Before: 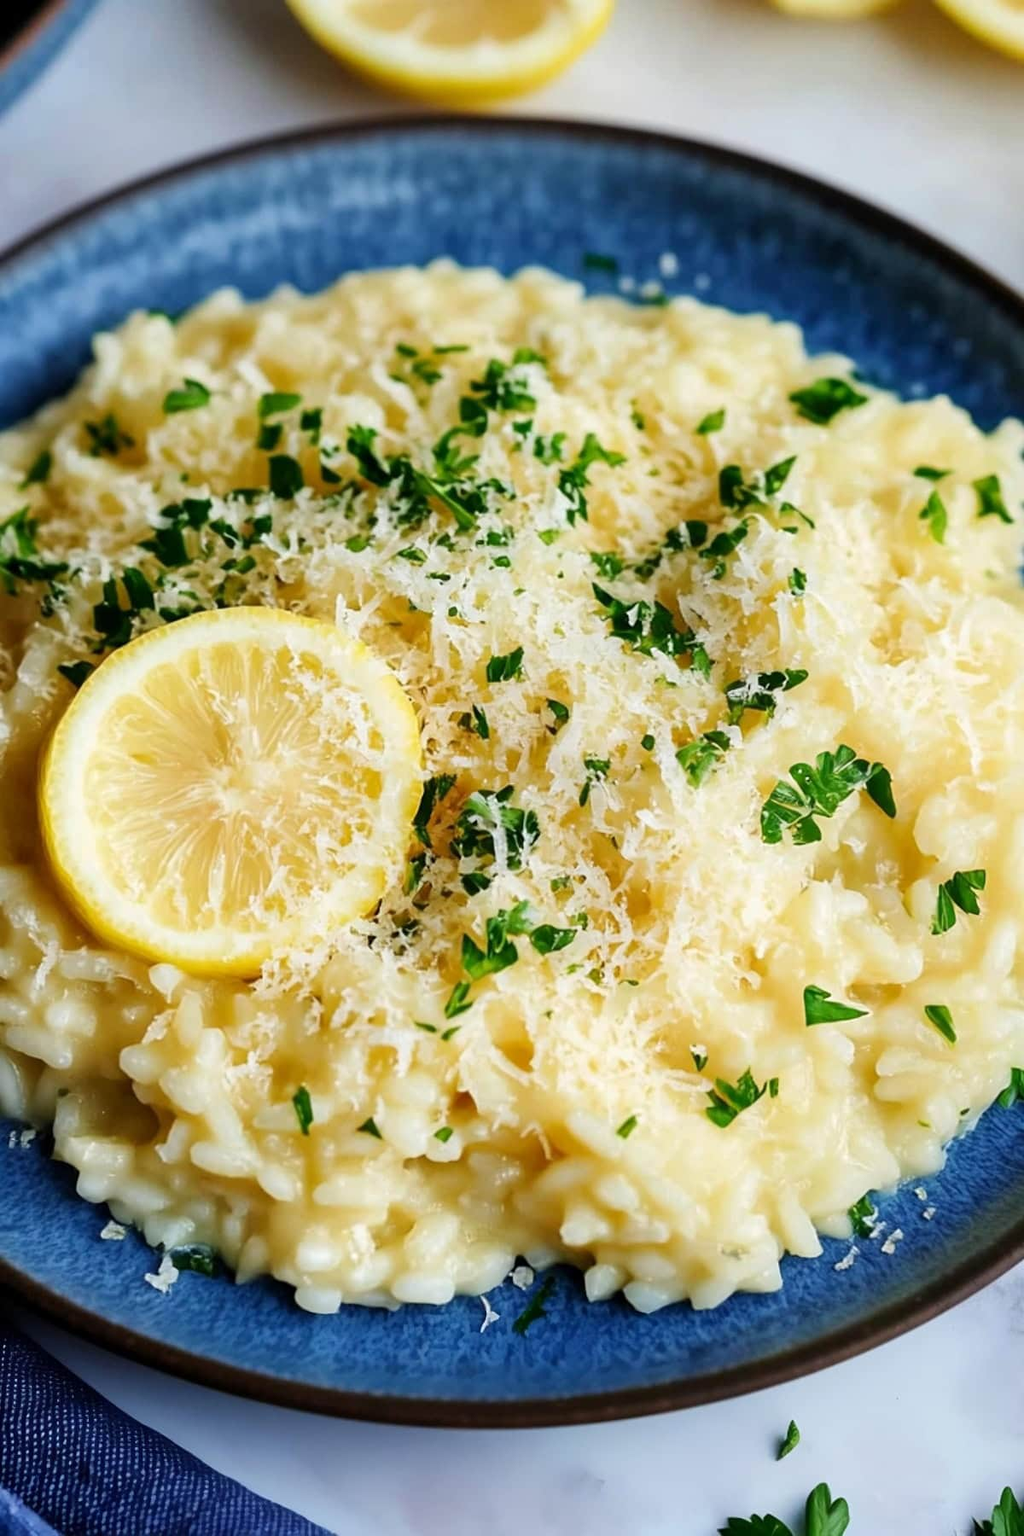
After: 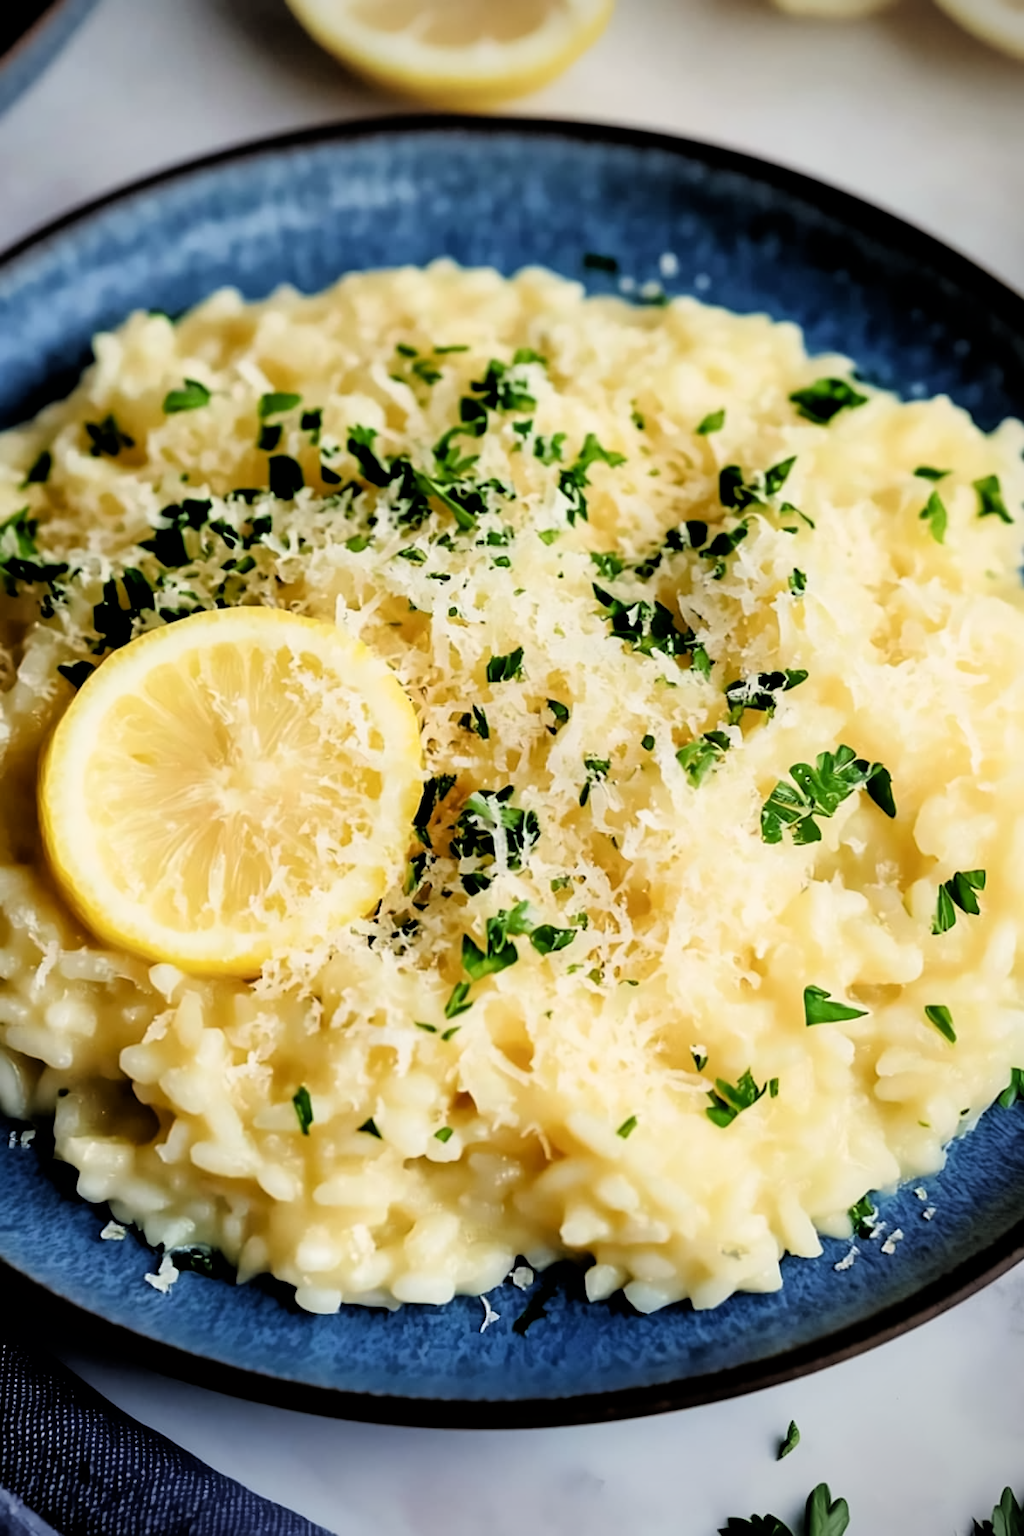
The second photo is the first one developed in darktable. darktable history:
filmic rgb: black relative exposure -3.72 EV, white relative exposure 2.77 EV, dynamic range scaling -5.32%, hardness 3.03
color calibration: x 0.334, y 0.349, temperature 5426 K
astrophoto denoise: on, module defaults
vignetting: center (-0.15, 0.013)
